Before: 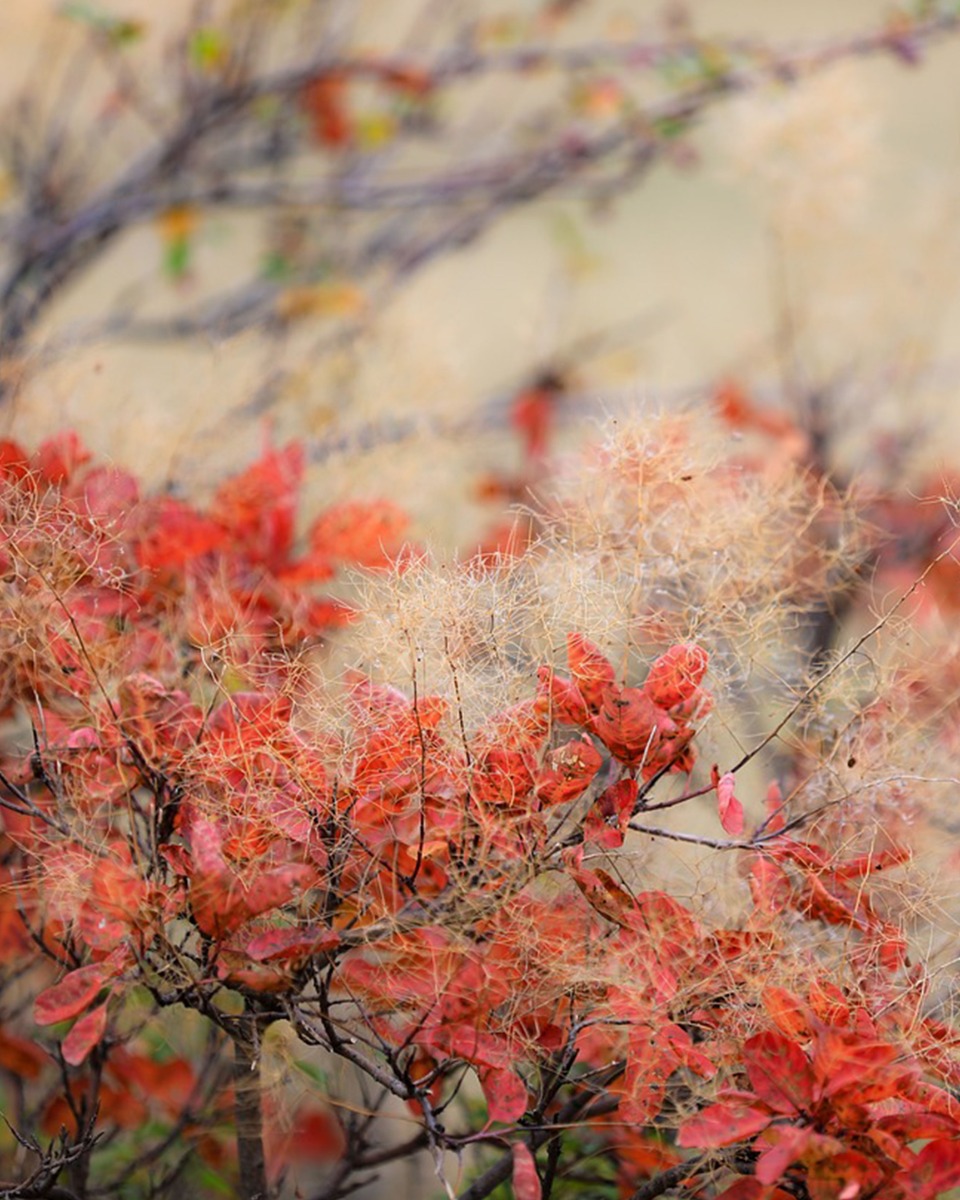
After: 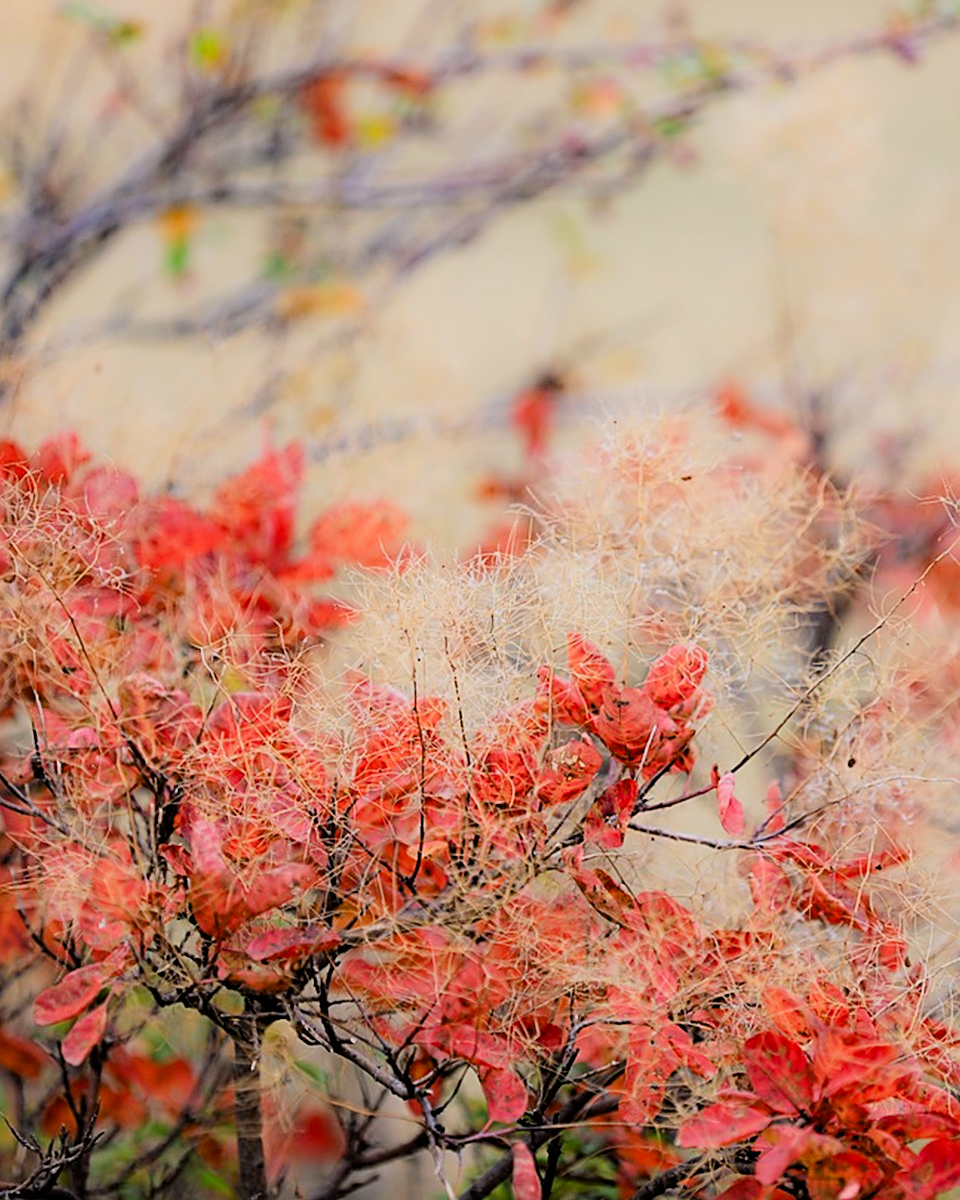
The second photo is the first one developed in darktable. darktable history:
contrast brightness saturation: contrast 0.101, brightness 0.029, saturation 0.093
sharpen: on, module defaults
exposure: black level correction 0.004, exposure 0.383 EV, compensate exposure bias true, compensate highlight preservation false
filmic rgb: black relative exposure -7.65 EV, white relative exposure 4.56 EV, hardness 3.61
